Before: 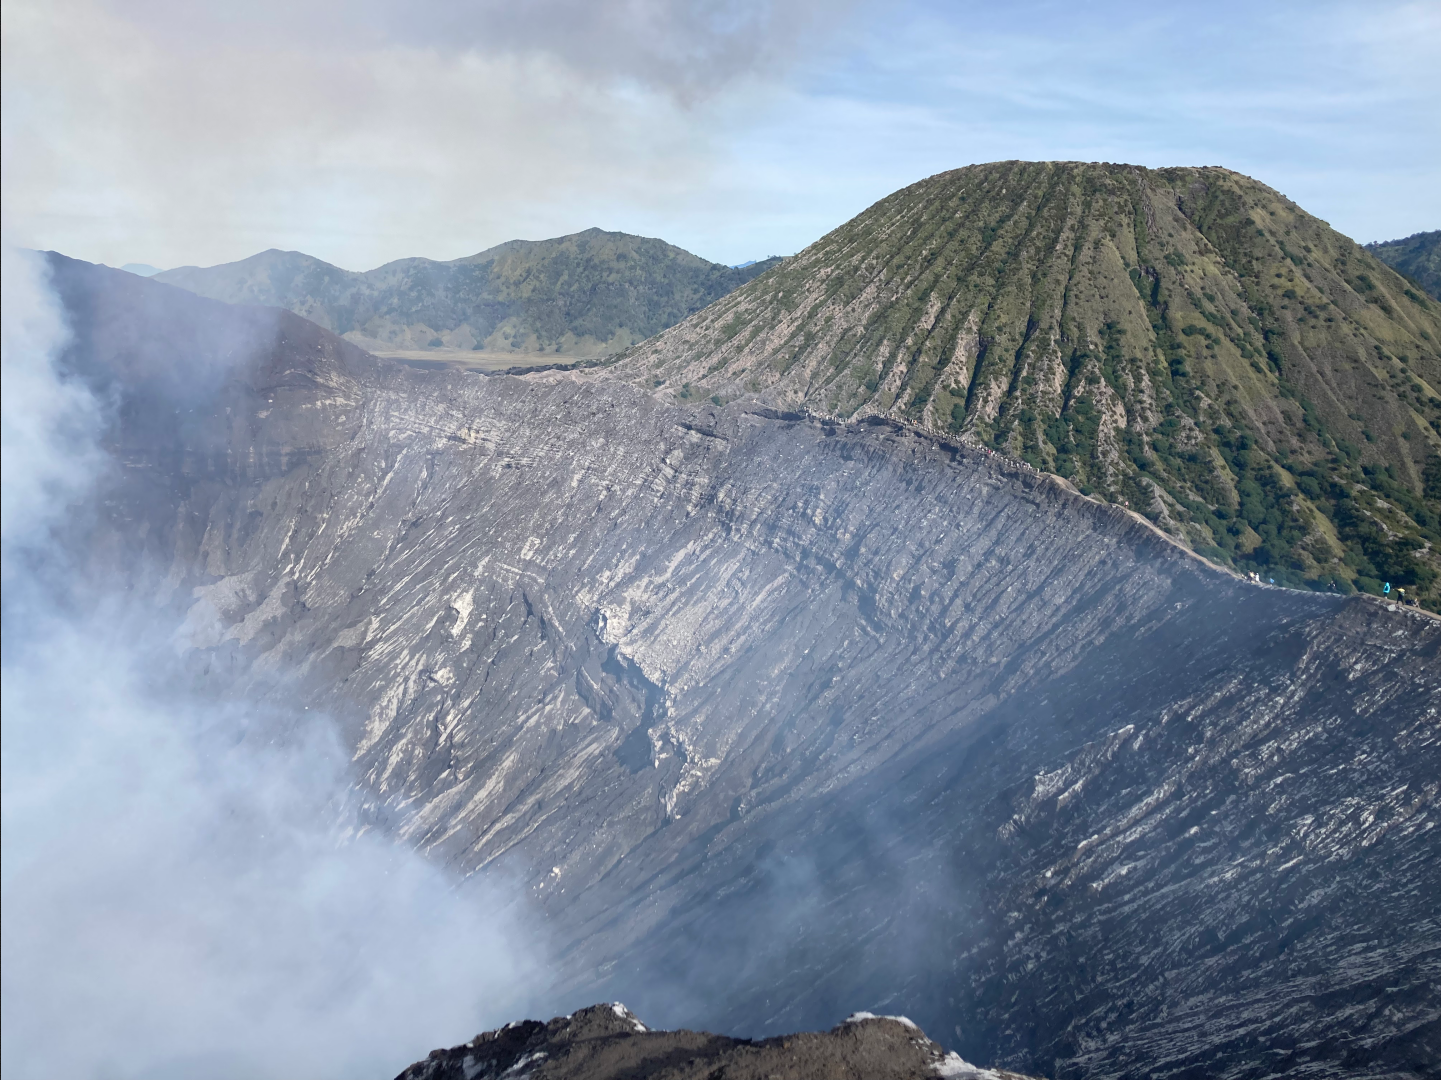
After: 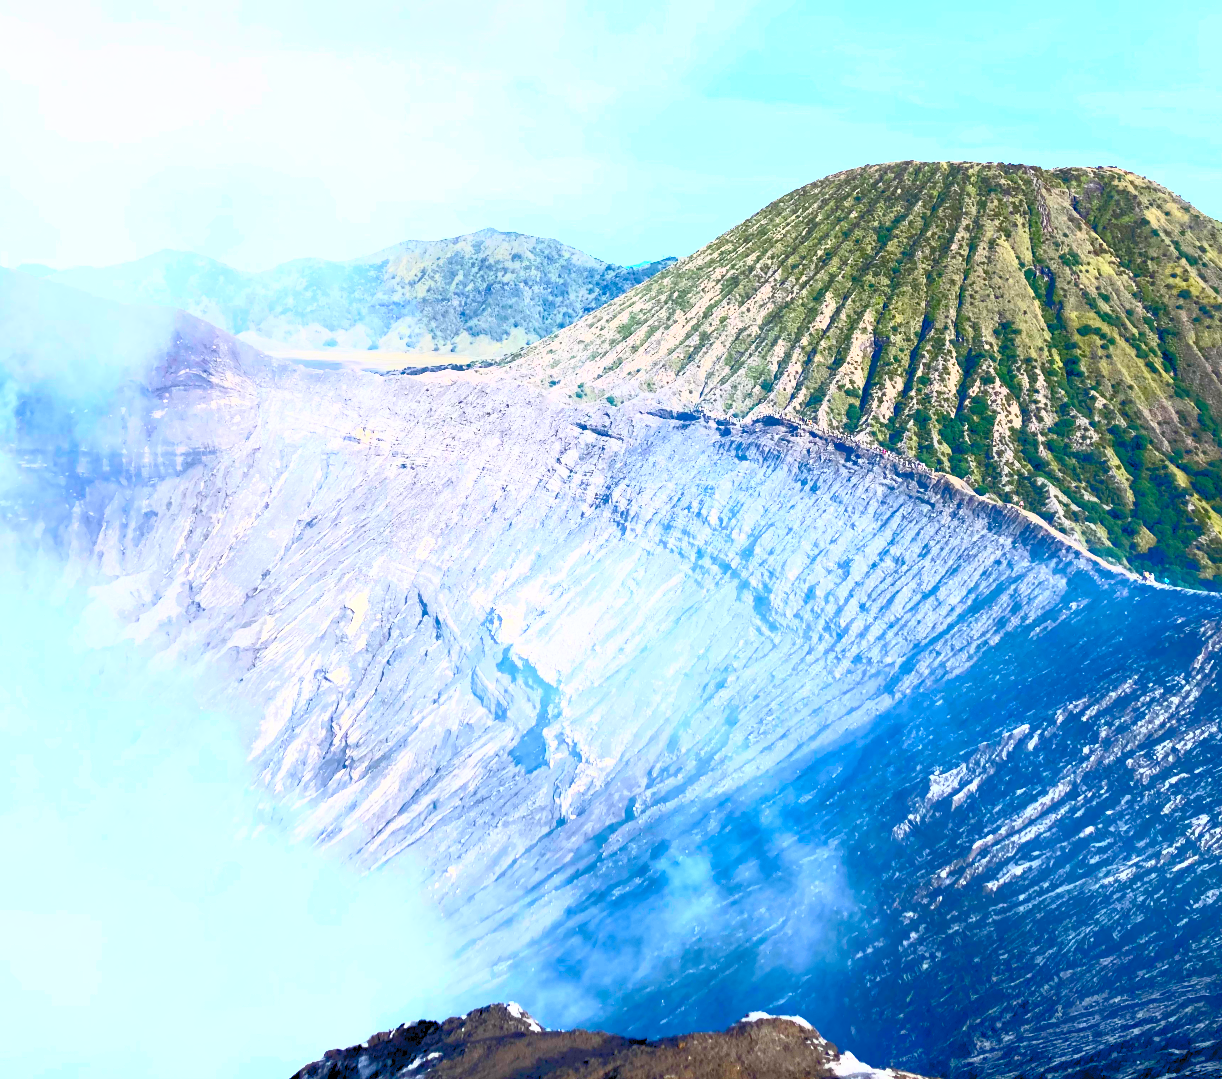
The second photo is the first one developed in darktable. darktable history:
crop: left 7.355%, right 7.798%
color balance rgb: global offset › luminance -0.494%, linear chroma grading › global chroma 9.871%, perceptual saturation grading › global saturation 34.971%, perceptual saturation grading › highlights -29.829%, perceptual saturation grading › shadows 35.561%
contrast brightness saturation: contrast 0.996, brightness 0.996, saturation 0.99
